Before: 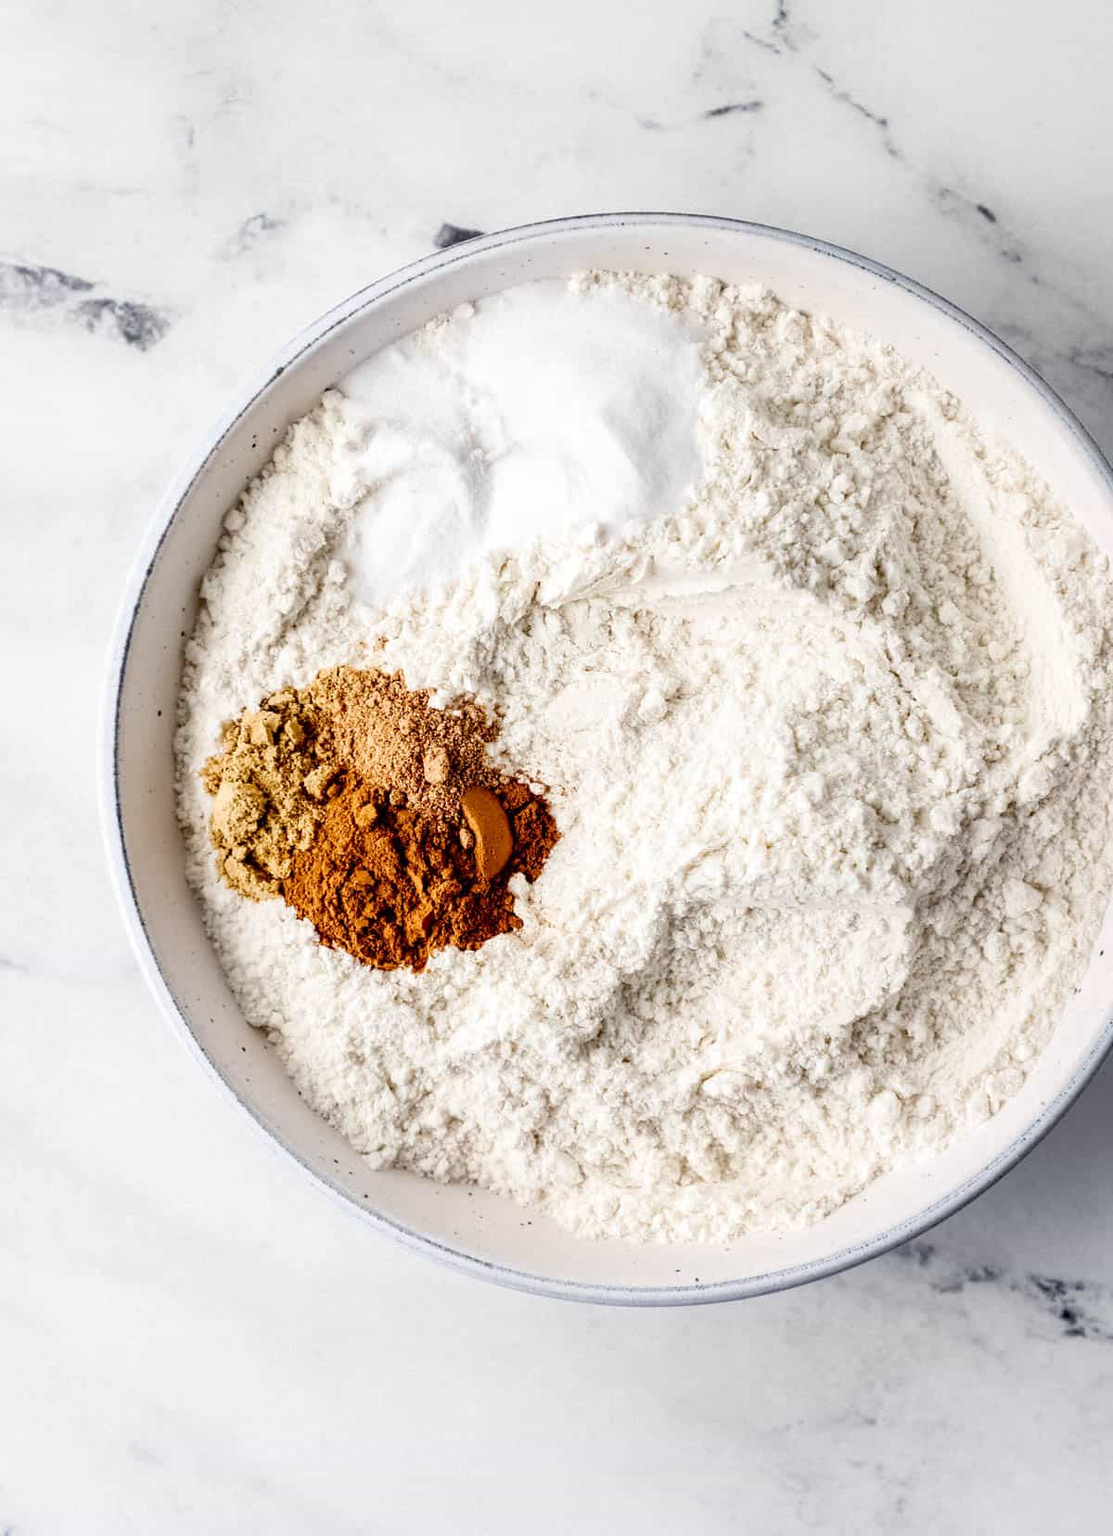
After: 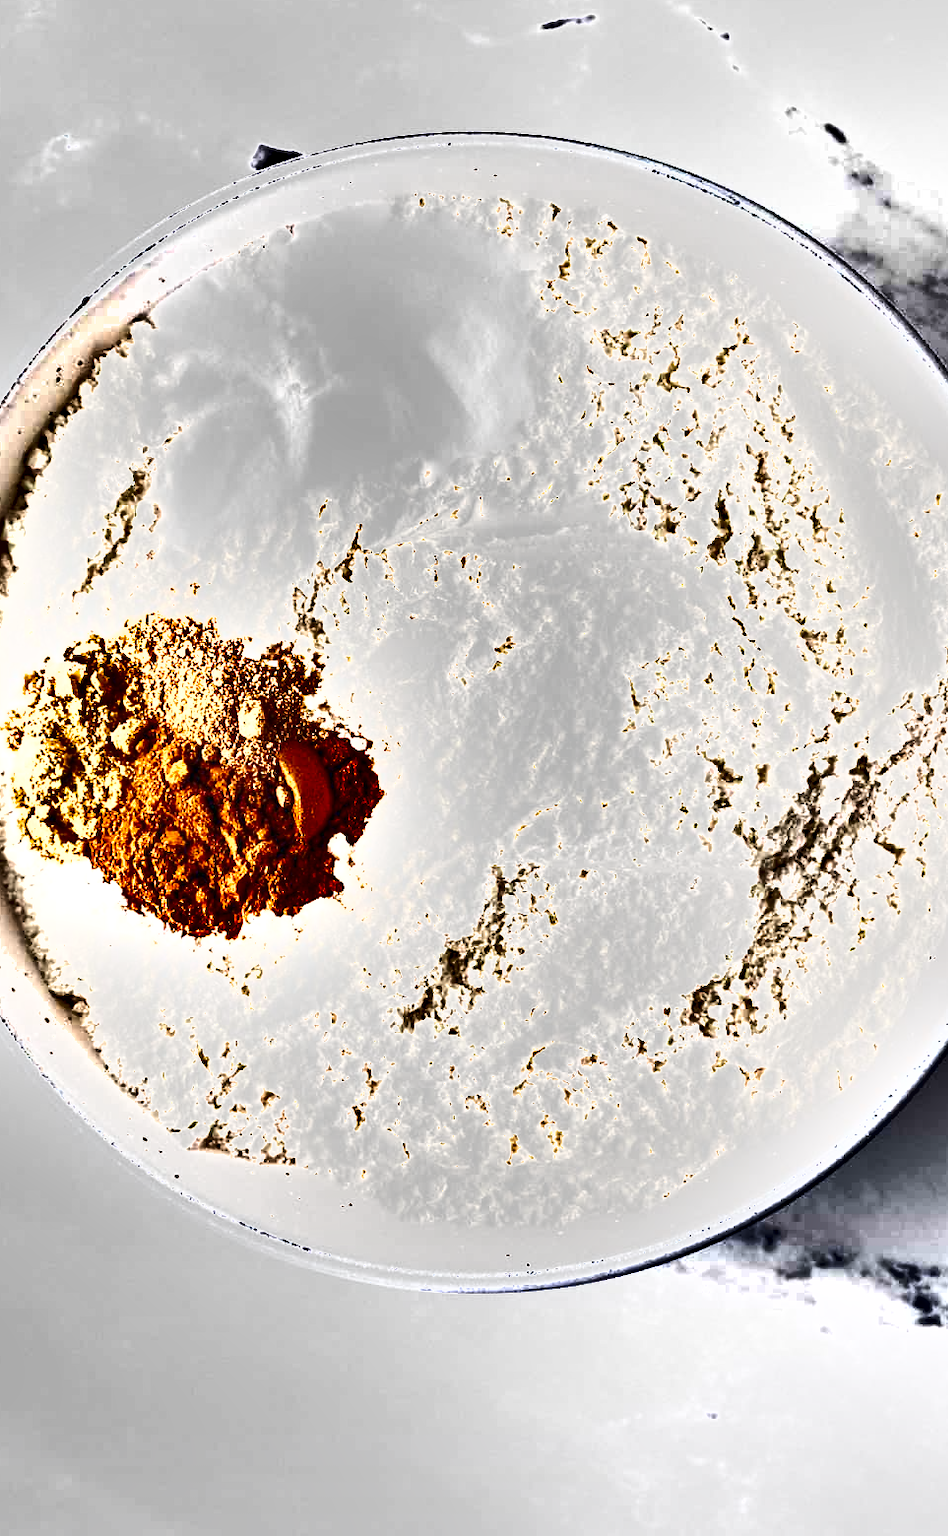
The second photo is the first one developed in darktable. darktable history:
exposure: black level correction 0, exposure 1.2 EV, compensate highlight preservation false
shadows and highlights: shadows 75, highlights -60.85, soften with gaussian
crop and rotate: left 17.959%, top 5.771%, right 1.742%
